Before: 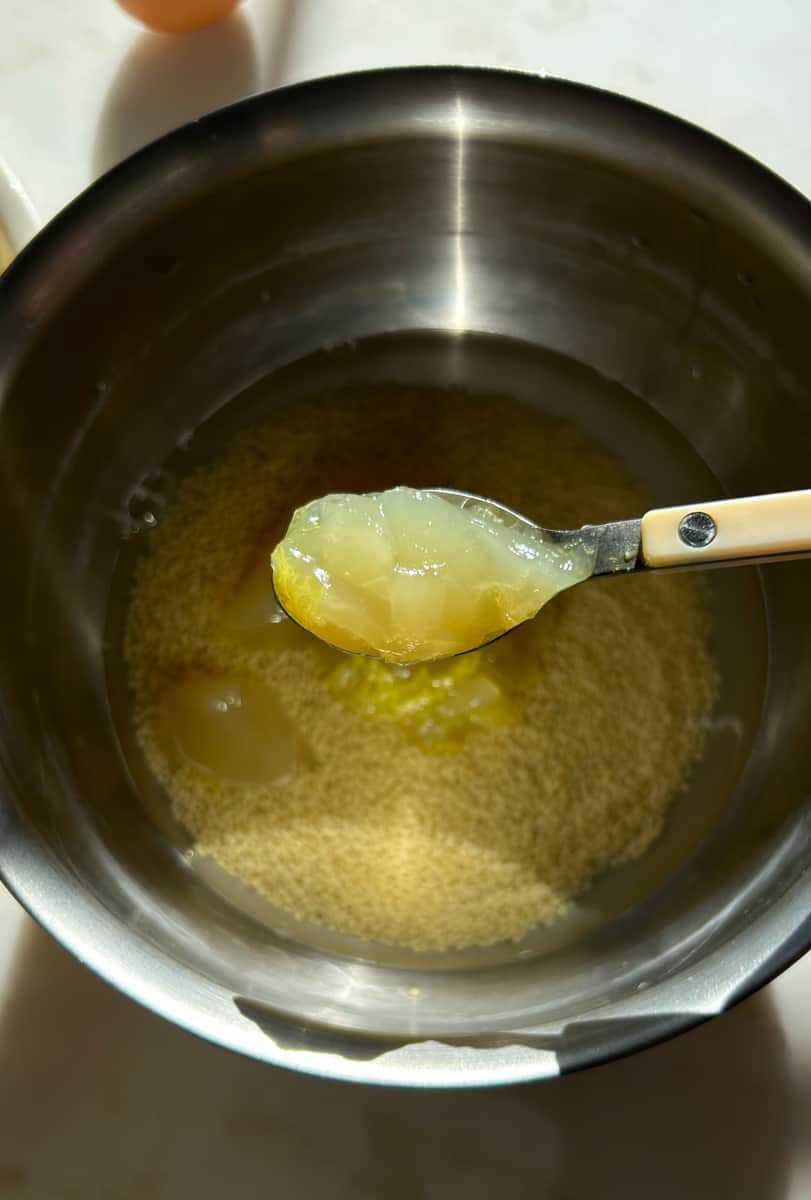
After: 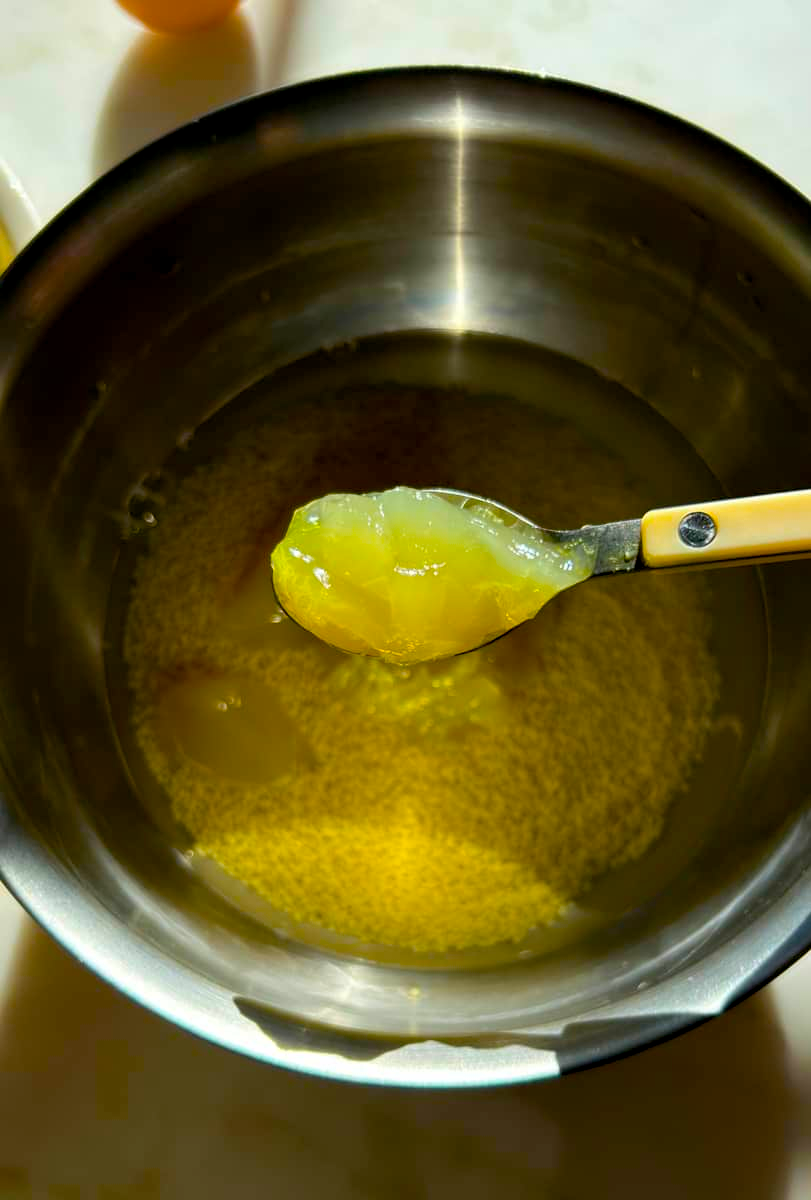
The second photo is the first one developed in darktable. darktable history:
color balance rgb: global offset › luminance -0.51%, perceptual saturation grading › global saturation 40.827%, global vibrance 39.222%
